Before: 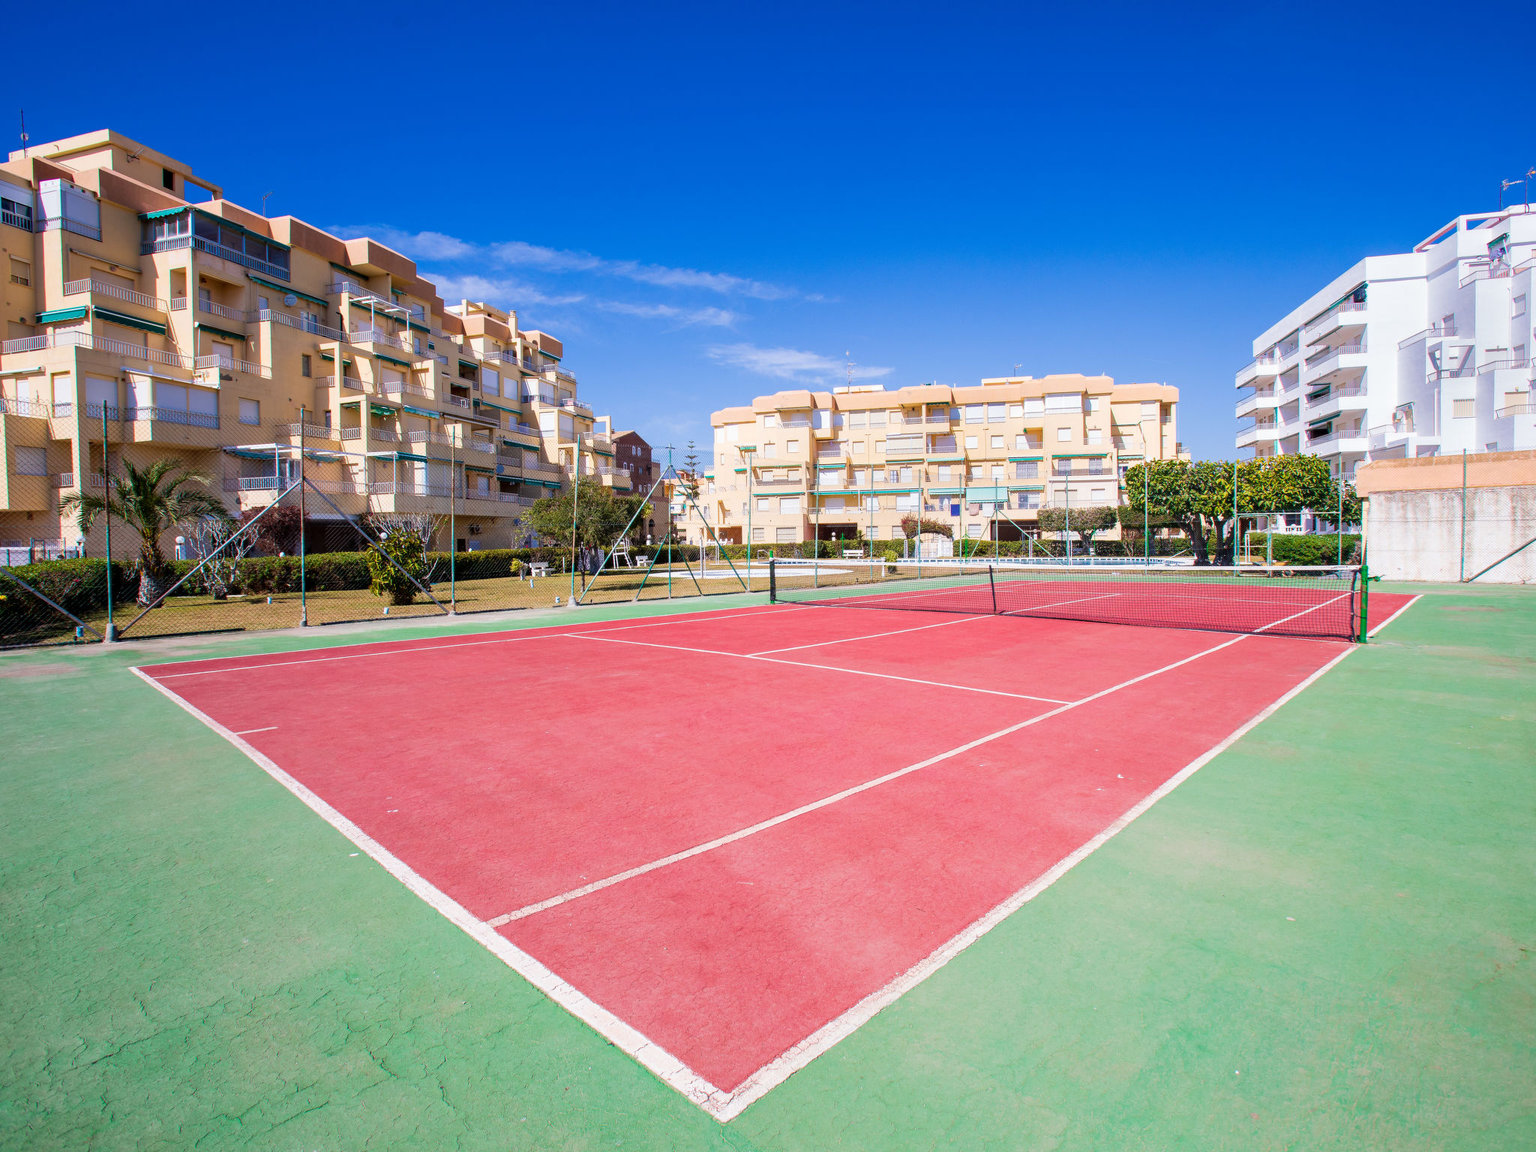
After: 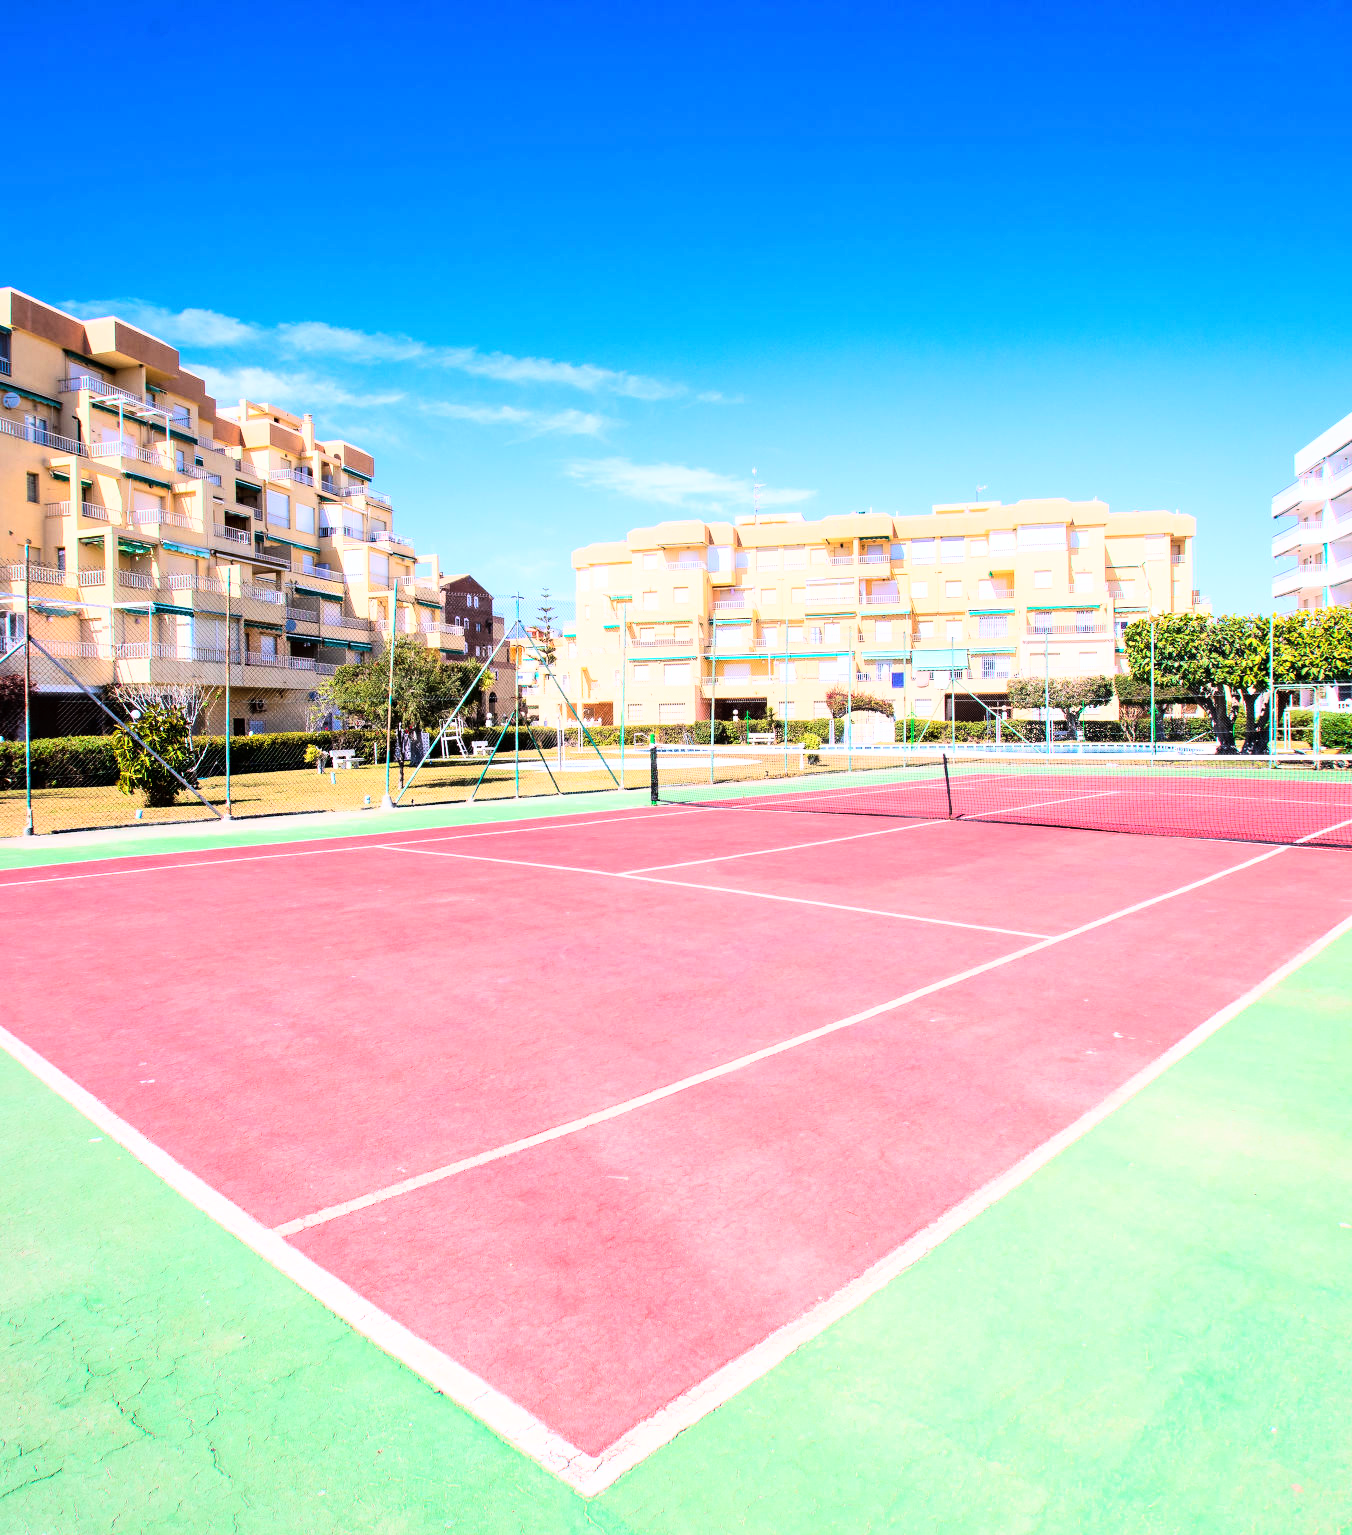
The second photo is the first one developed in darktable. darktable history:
crop and rotate: left 18.39%, right 15.58%
base curve: curves: ch0 [(0, 0) (0.007, 0.004) (0.027, 0.03) (0.046, 0.07) (0.207, 0.54) (0.442, 0.872) (0.673, 0.972) (1, 1)]
